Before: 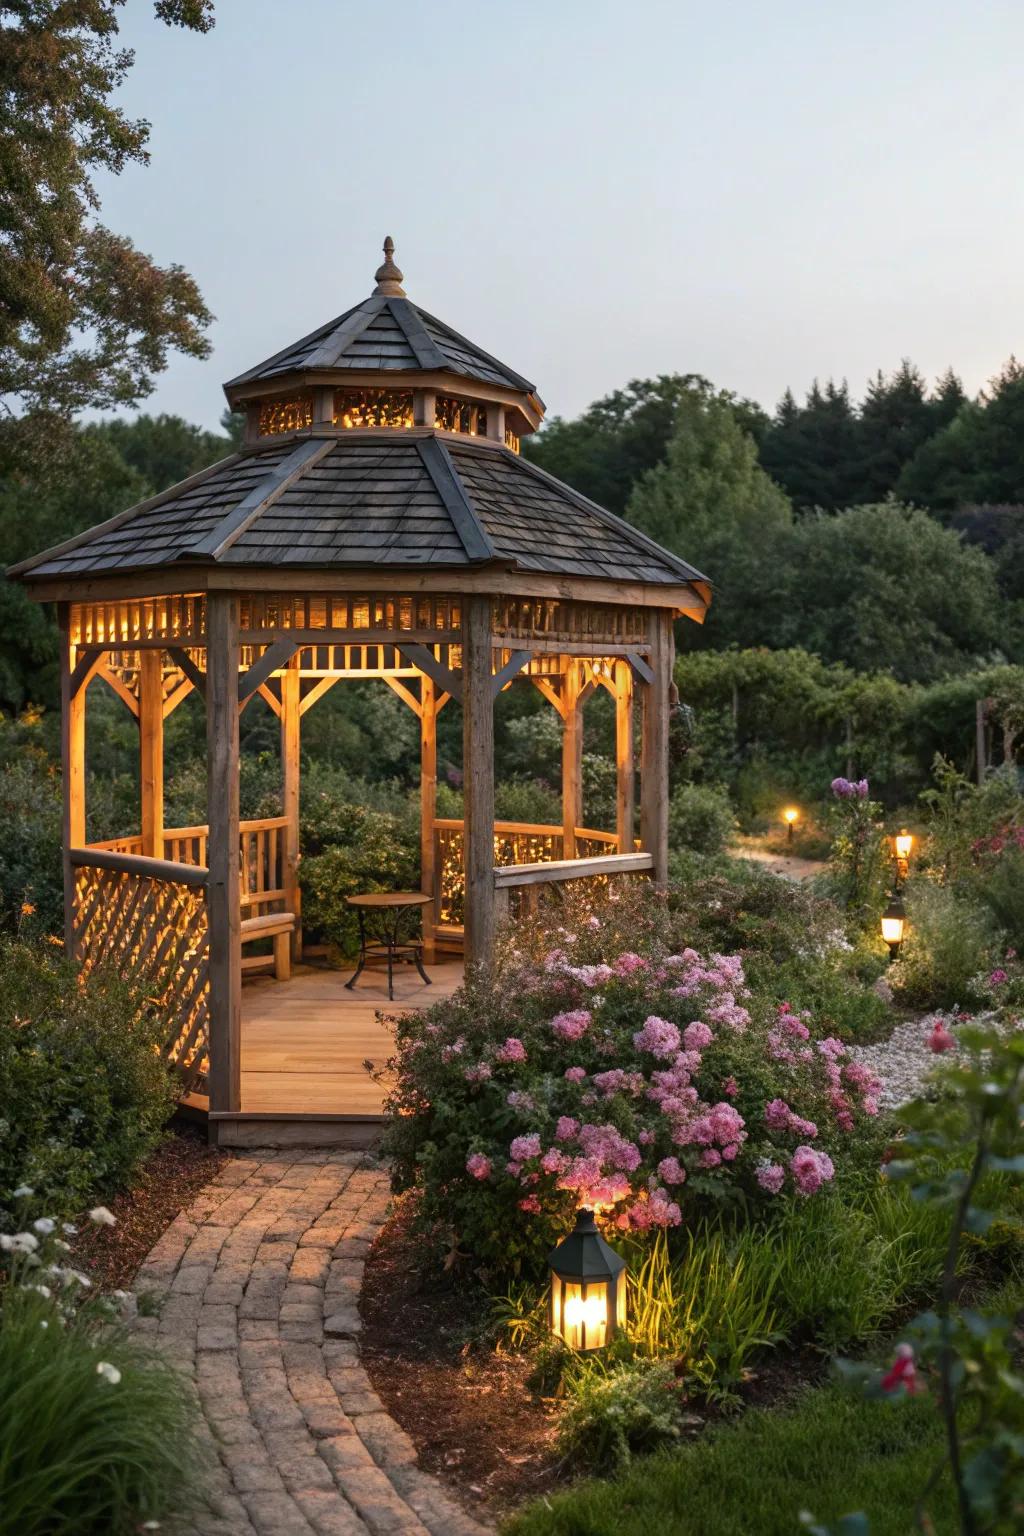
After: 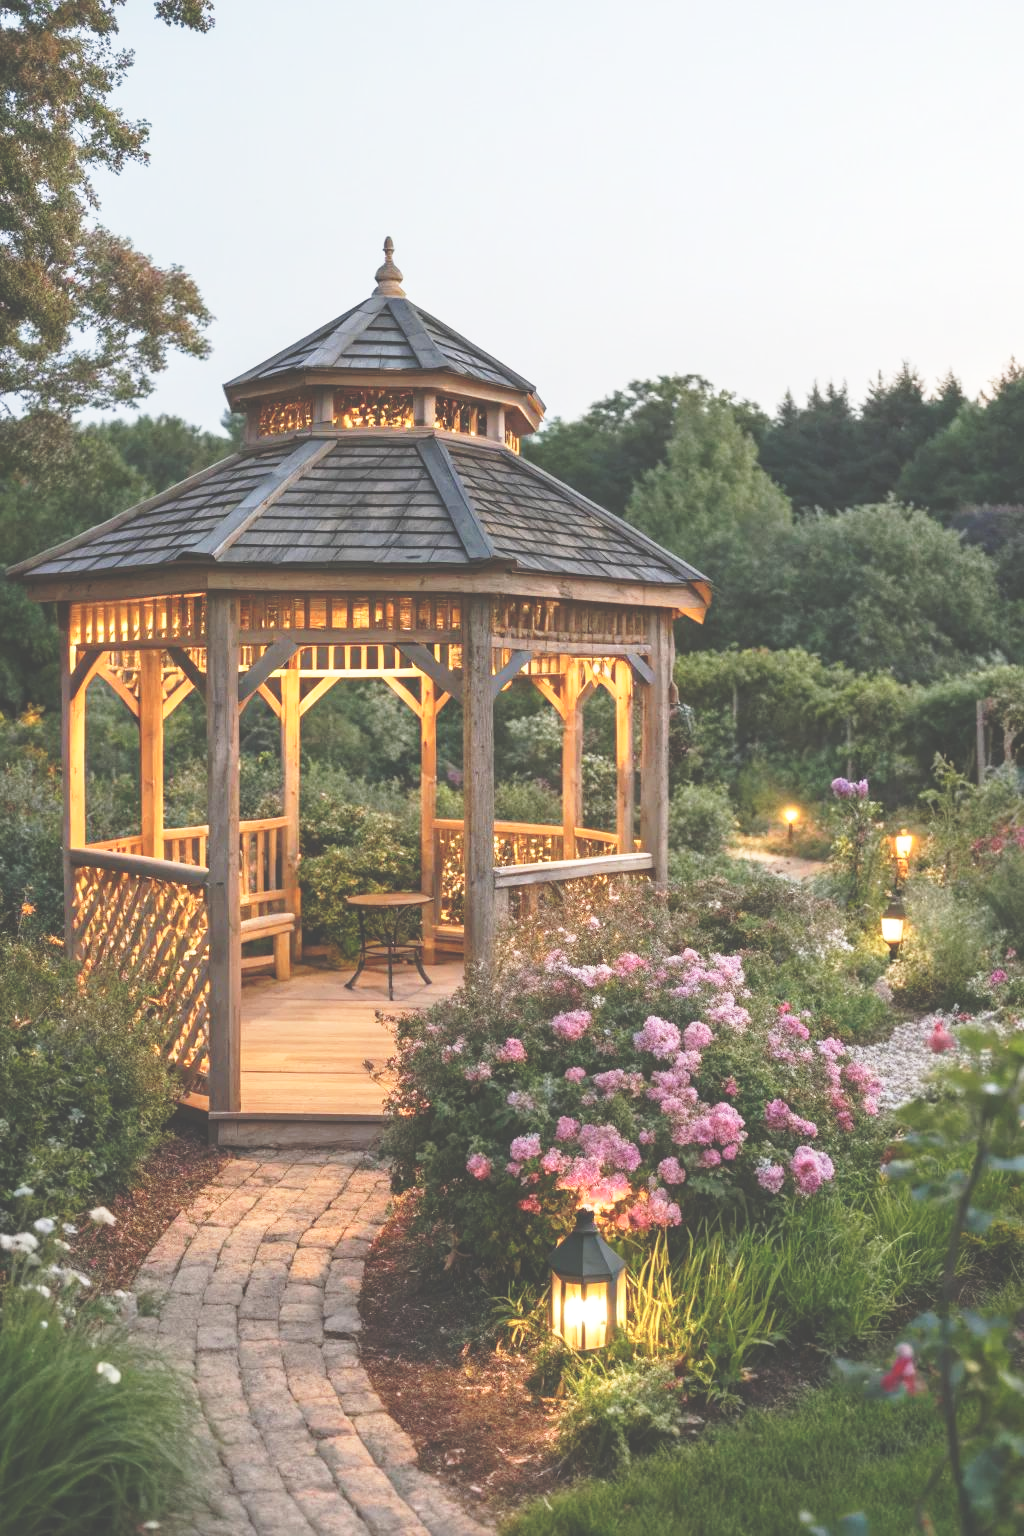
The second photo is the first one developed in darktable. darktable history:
exposure: black level correction -0.041, exposure 0.064 EV, compensate highlight preservation false
base curve: curves: ch0 [(0, 0) (0.028, 0.03) (0.121, 0.232) (0.46, 0.748) (0.859, 0.968) (1, 1)], preserve colors none
